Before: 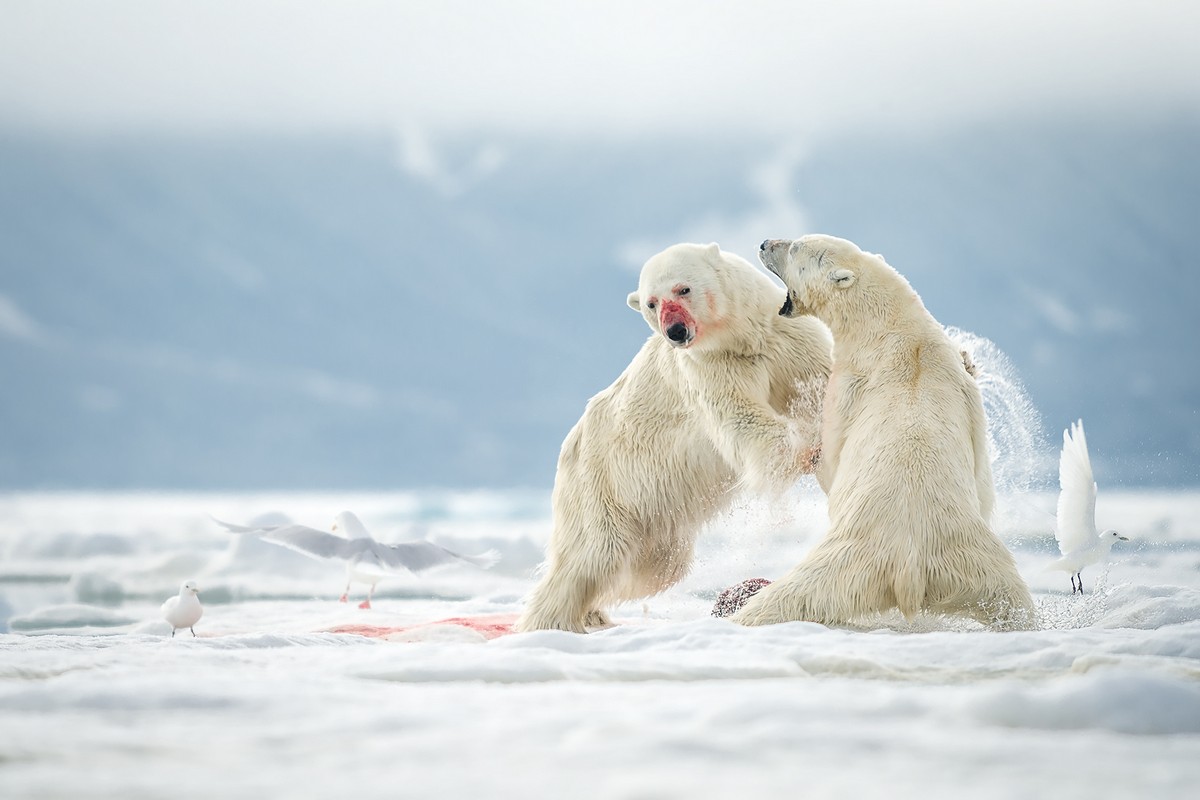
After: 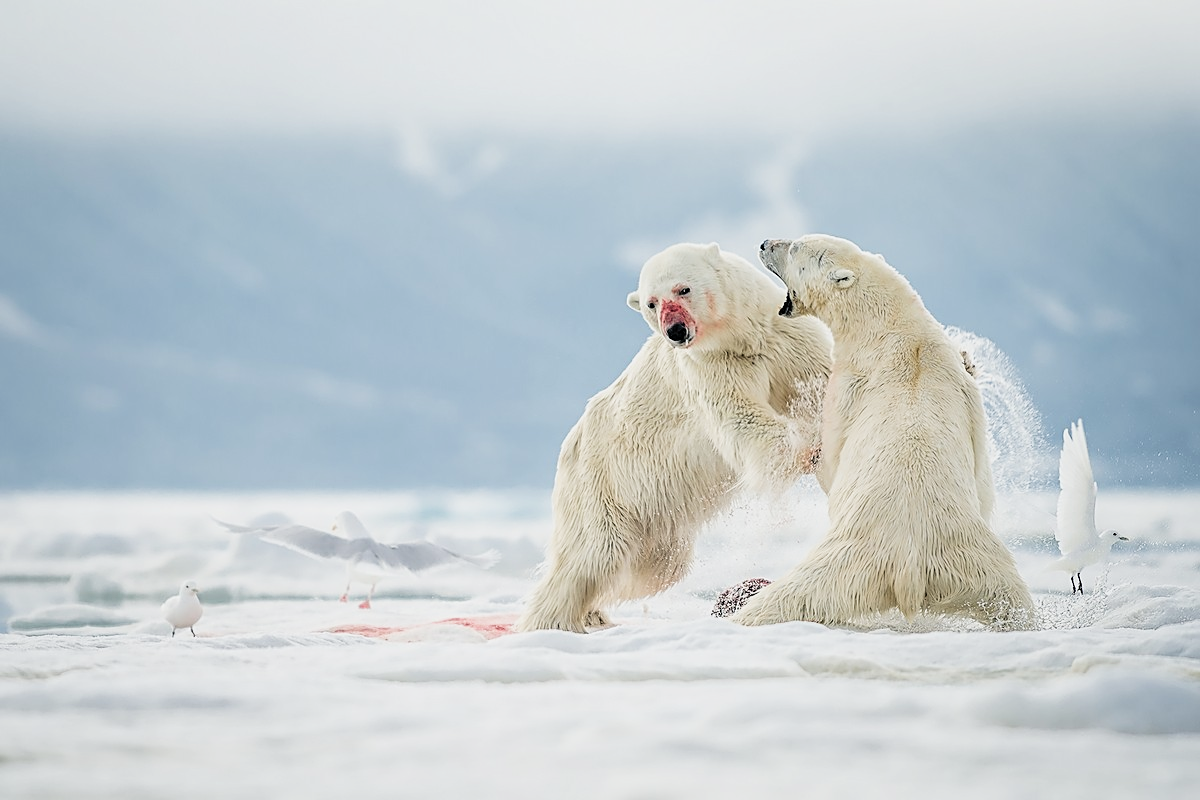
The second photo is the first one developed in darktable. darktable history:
sharpen: on, module defaults
filmic rgb: black relative exposure -5.14 EV, white relative exposure 3.2 EV, threshold 3.03 EV, hardness 3.46, contrast 1.184, highlights saturation mix -30.51%, enable highlight reconstruction true
